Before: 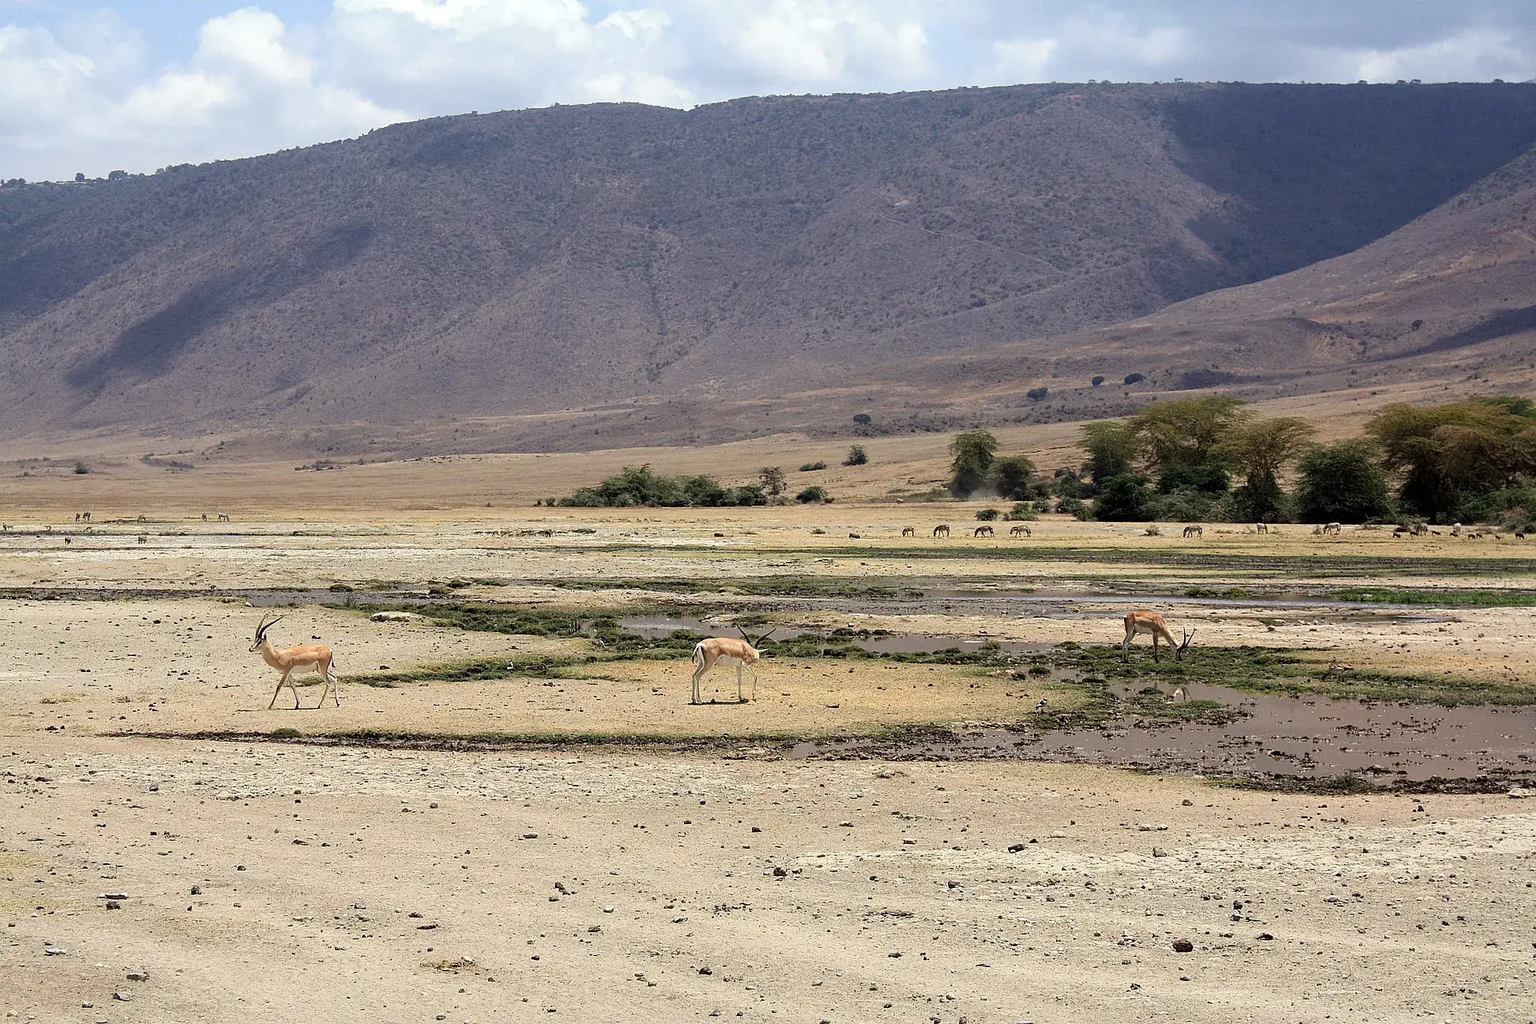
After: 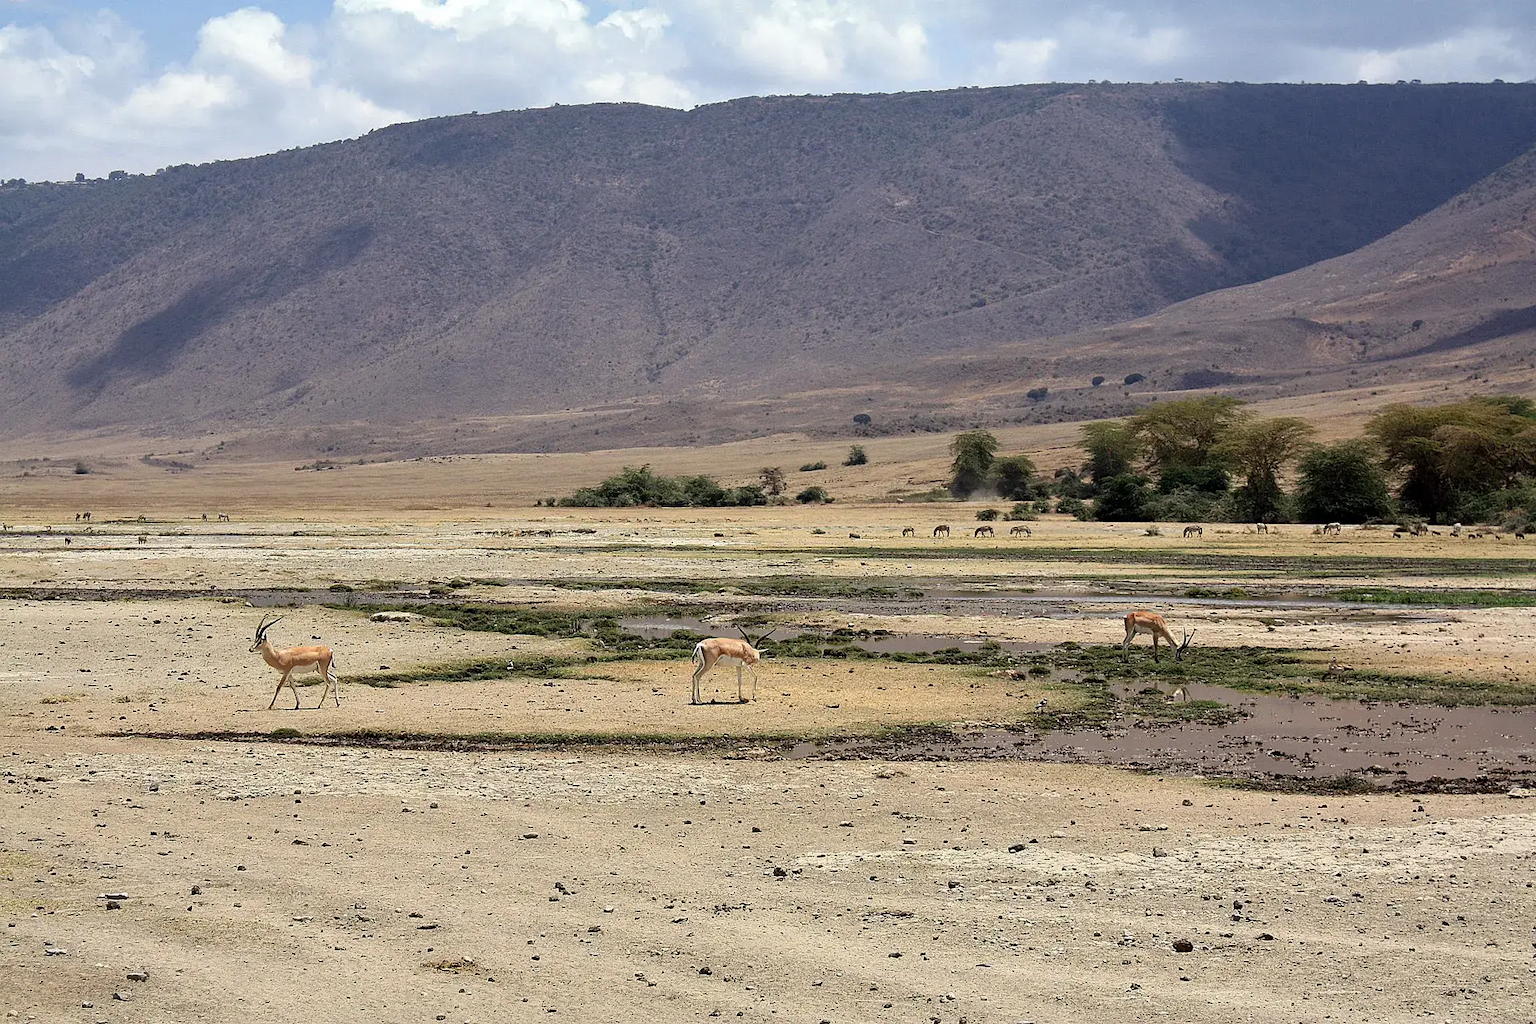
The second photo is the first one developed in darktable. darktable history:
shadows and highlights: shadows 22.7, highlights -49, soften with gaussian
